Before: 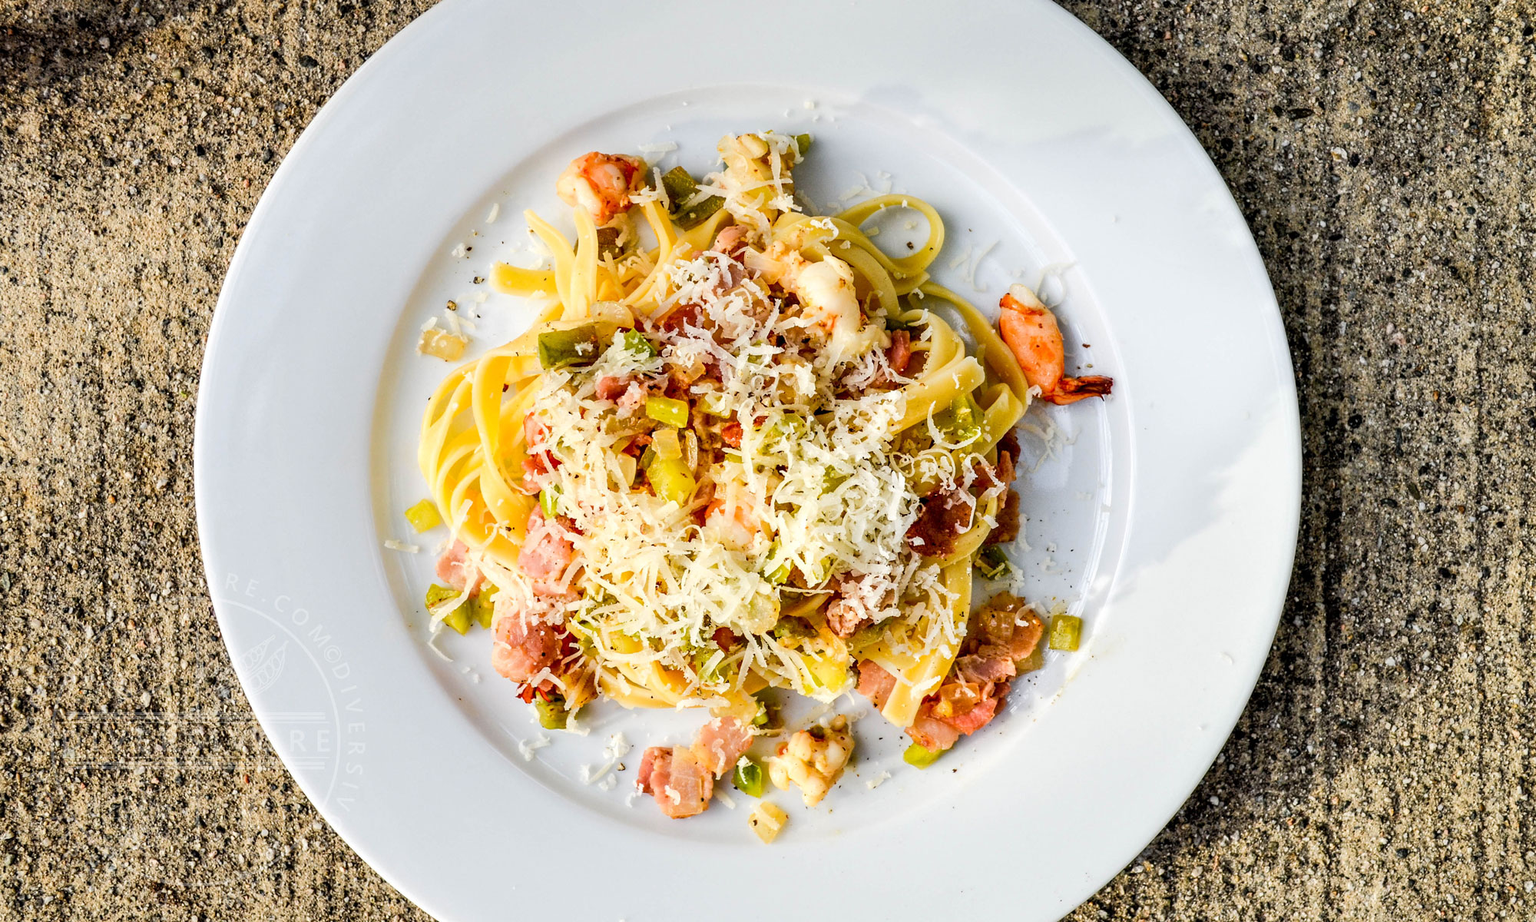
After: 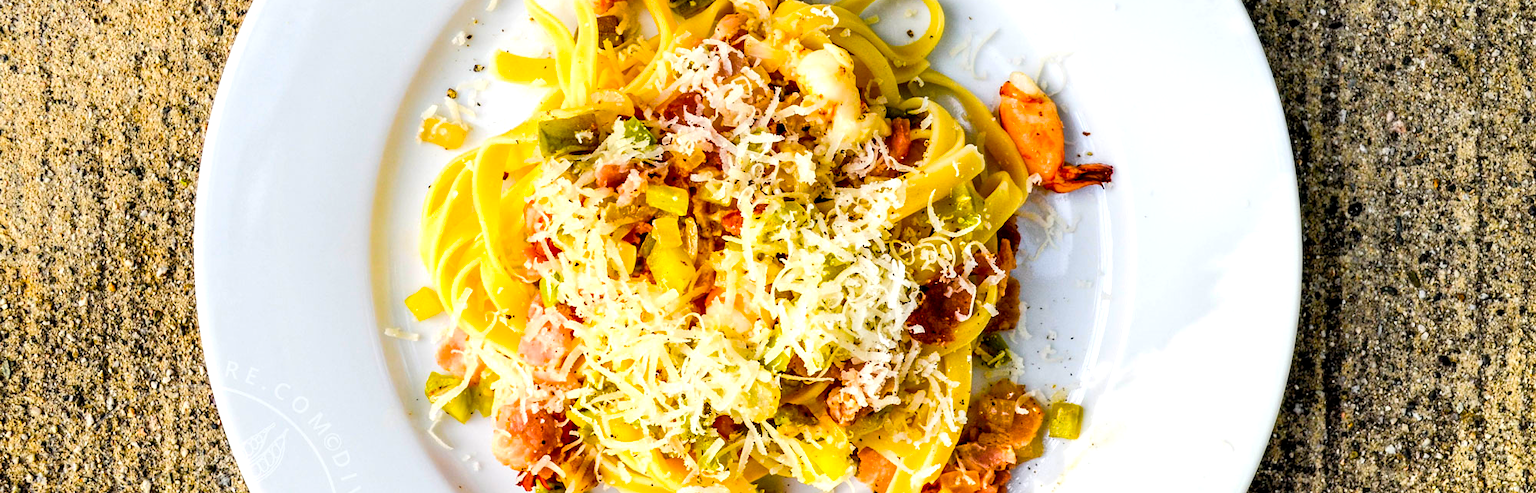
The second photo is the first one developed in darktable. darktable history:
color balance rgb: linear chroma grading › global chroma 15%, perceptual saturation grading › global saturation 30%
exposure: black level correction 0.001, exposure 0.3 EV, compensate highlight preservation false
crop and rotate: top 23.043%, bottom 23.437%
